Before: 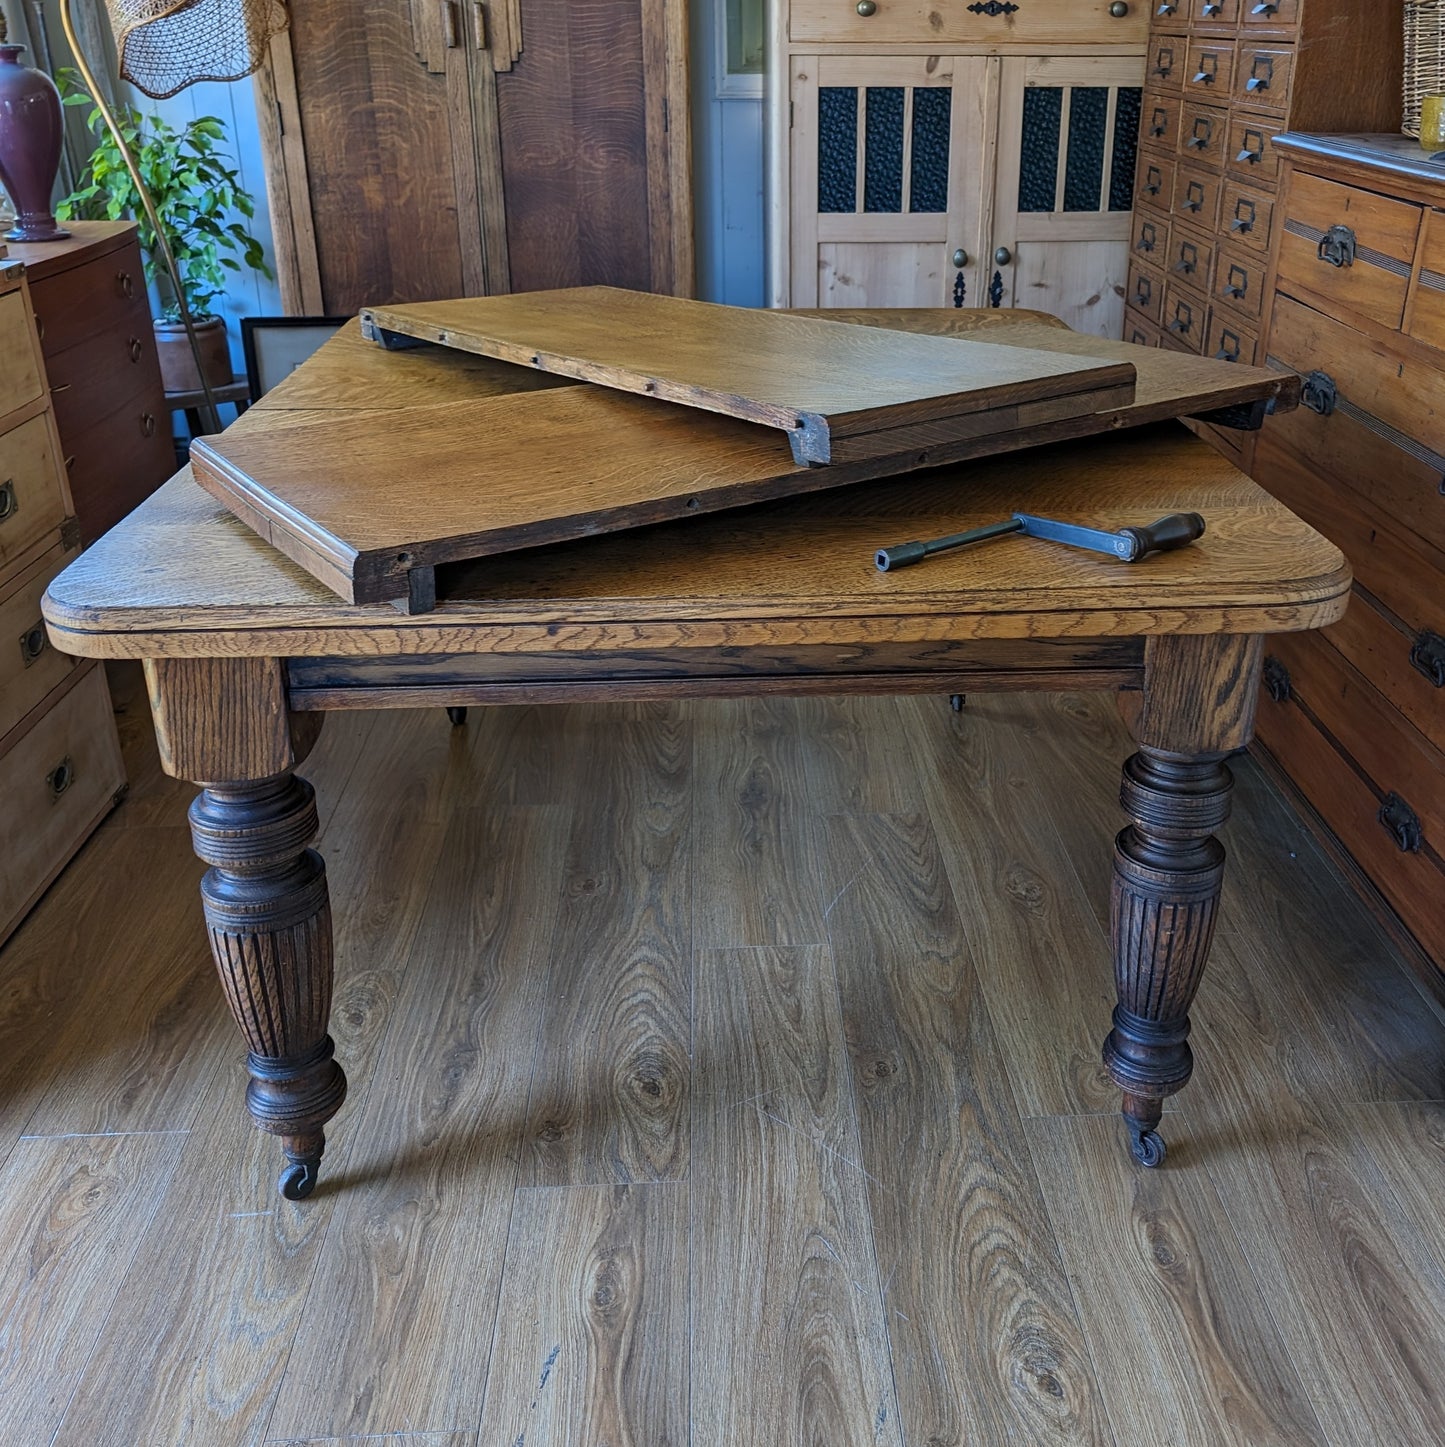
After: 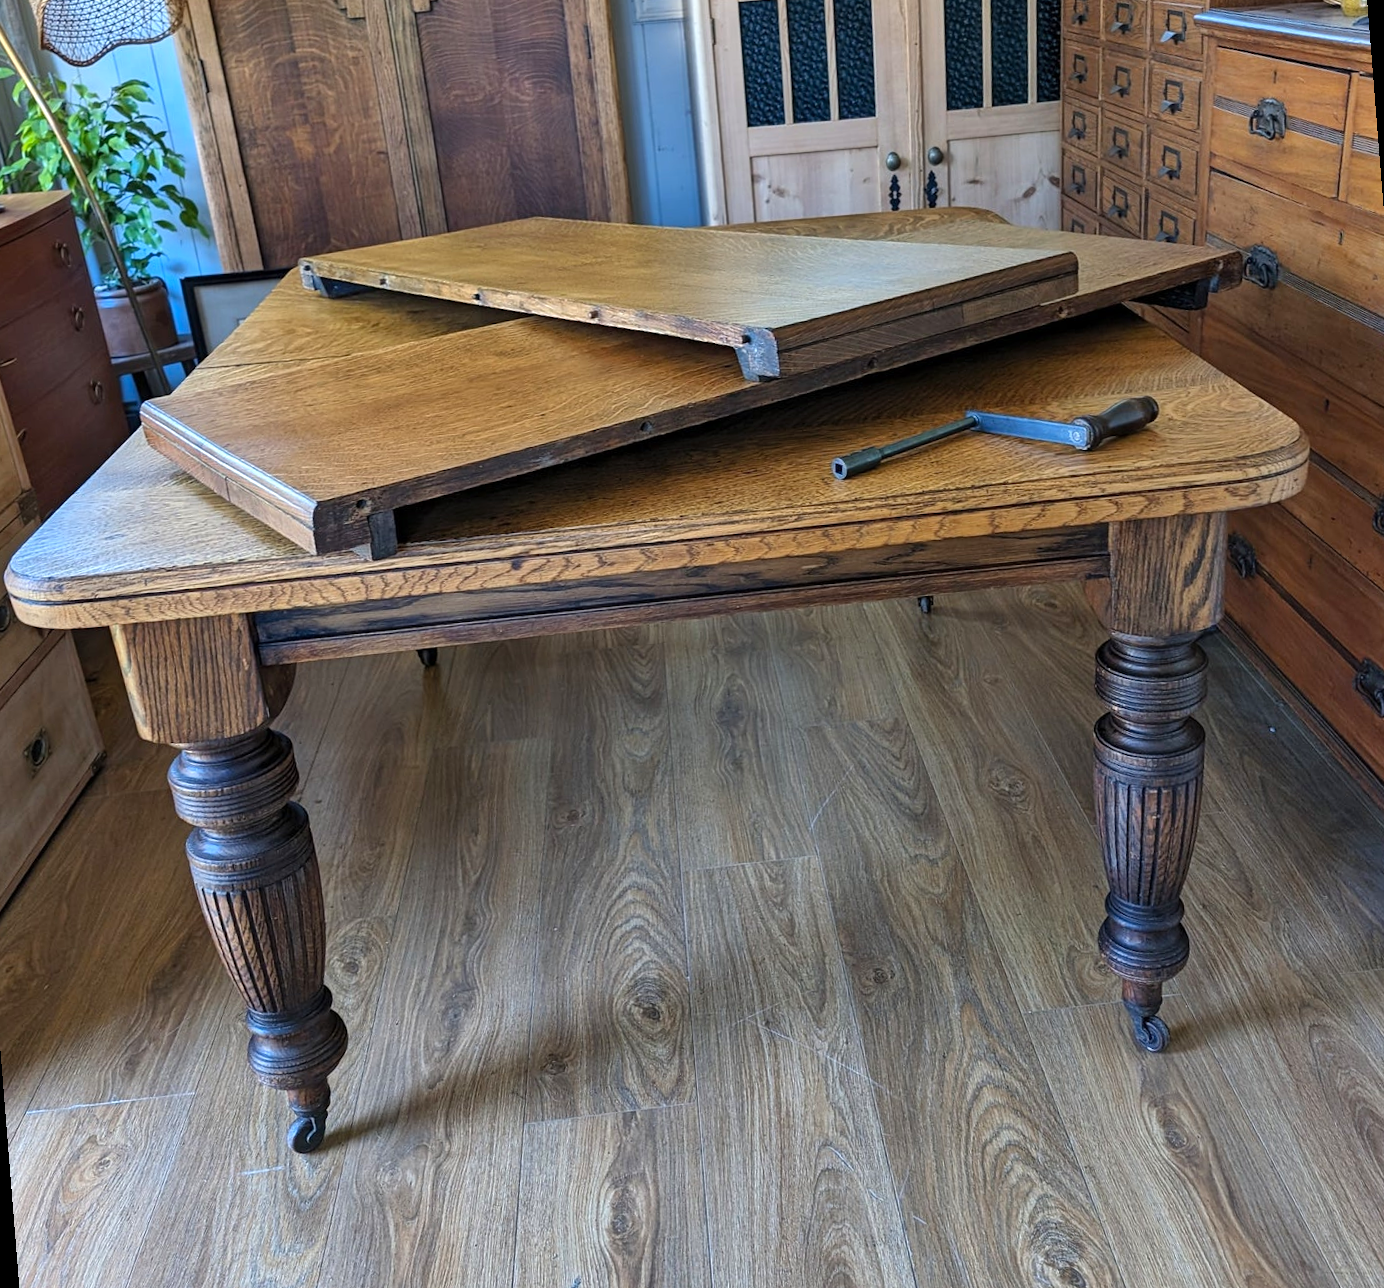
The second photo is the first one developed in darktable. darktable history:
levels: levels [0, 0.43, 0.859]
shadows and highlights: shadows 43.71, white point adjustment -1.46, soften with gaussian
rotate and perspective: rotation -4.57°, crop left 0.054, crop right 0.944, crop top 0.087, crop bottom 0.914
